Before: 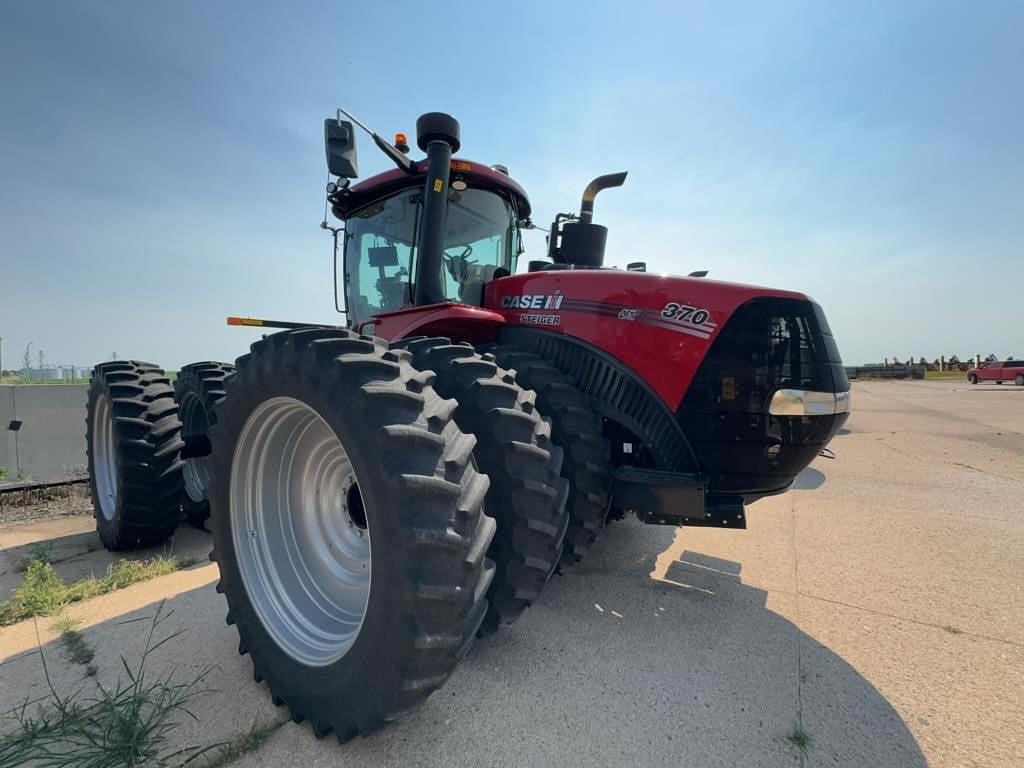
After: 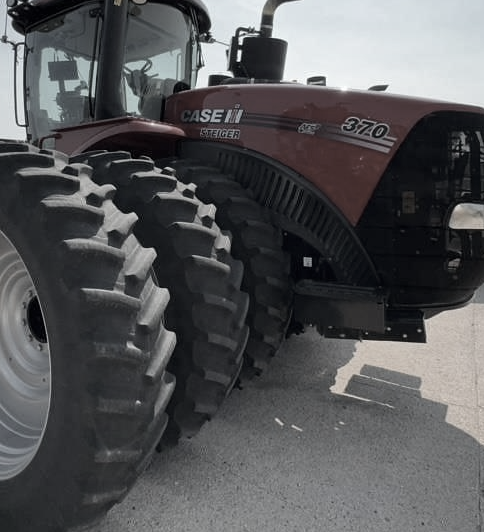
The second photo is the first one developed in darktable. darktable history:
color correction: highlights b* 0.035, saturation 0.244
crop: left 31.341%, top 24.341%, right 20.39%, bottom 6.284%
